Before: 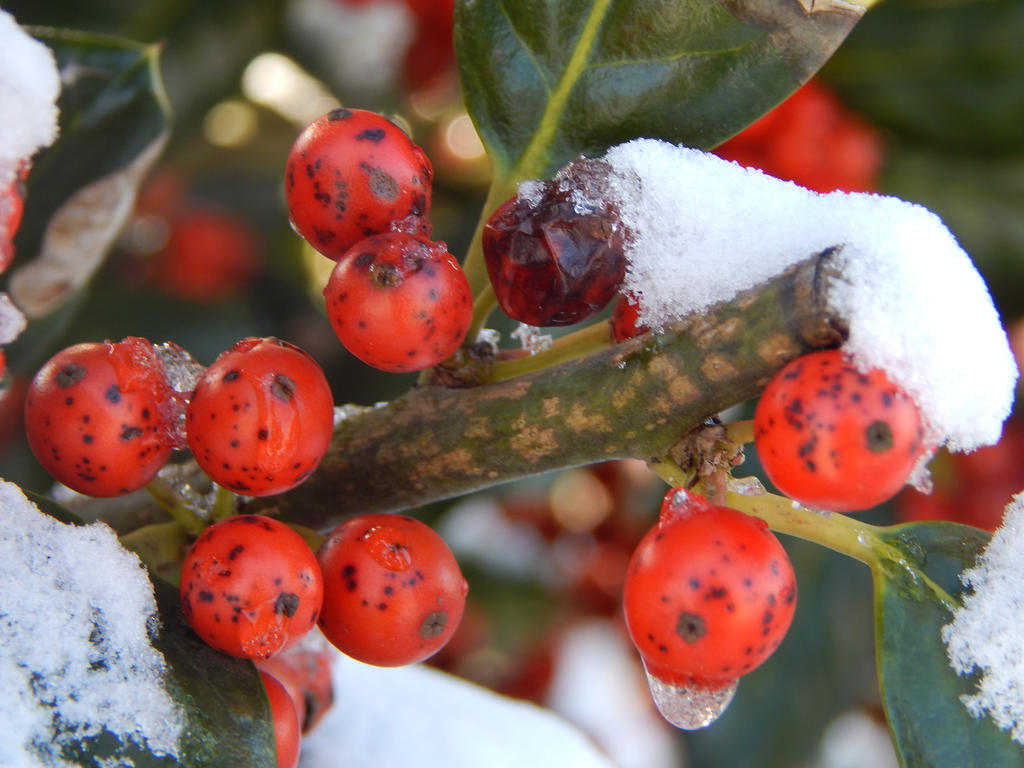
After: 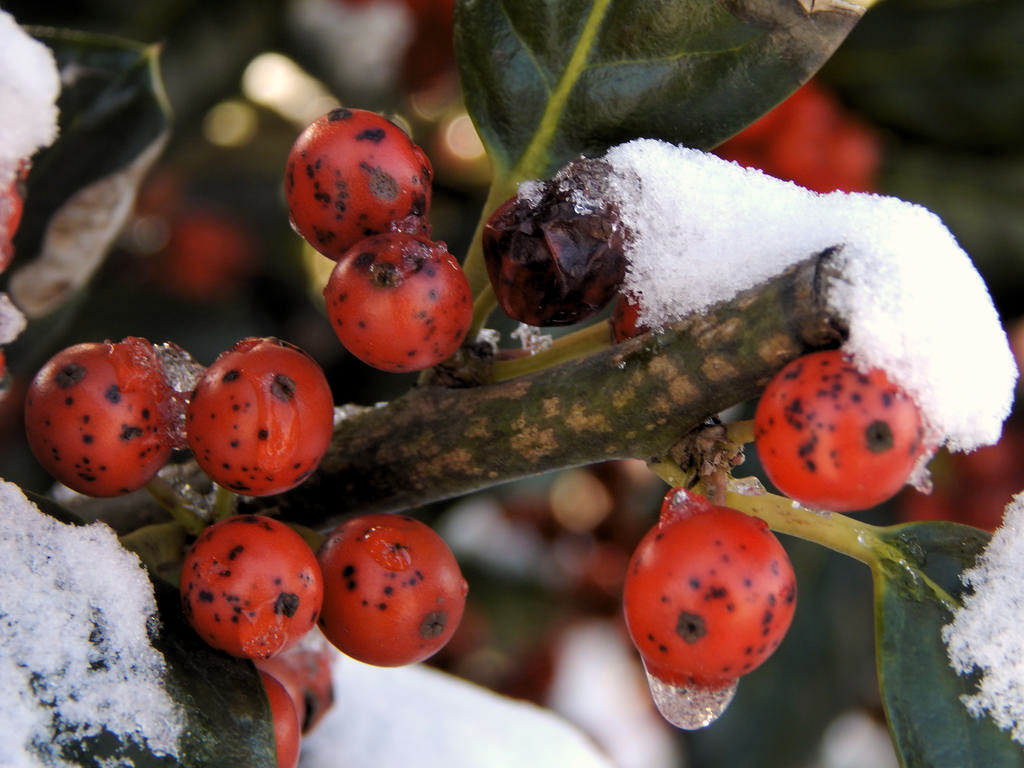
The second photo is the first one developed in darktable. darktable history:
color correction: highlights a* 3.56, highlights b* 5.07
levels: levels [0.116, 0.574, 1]
